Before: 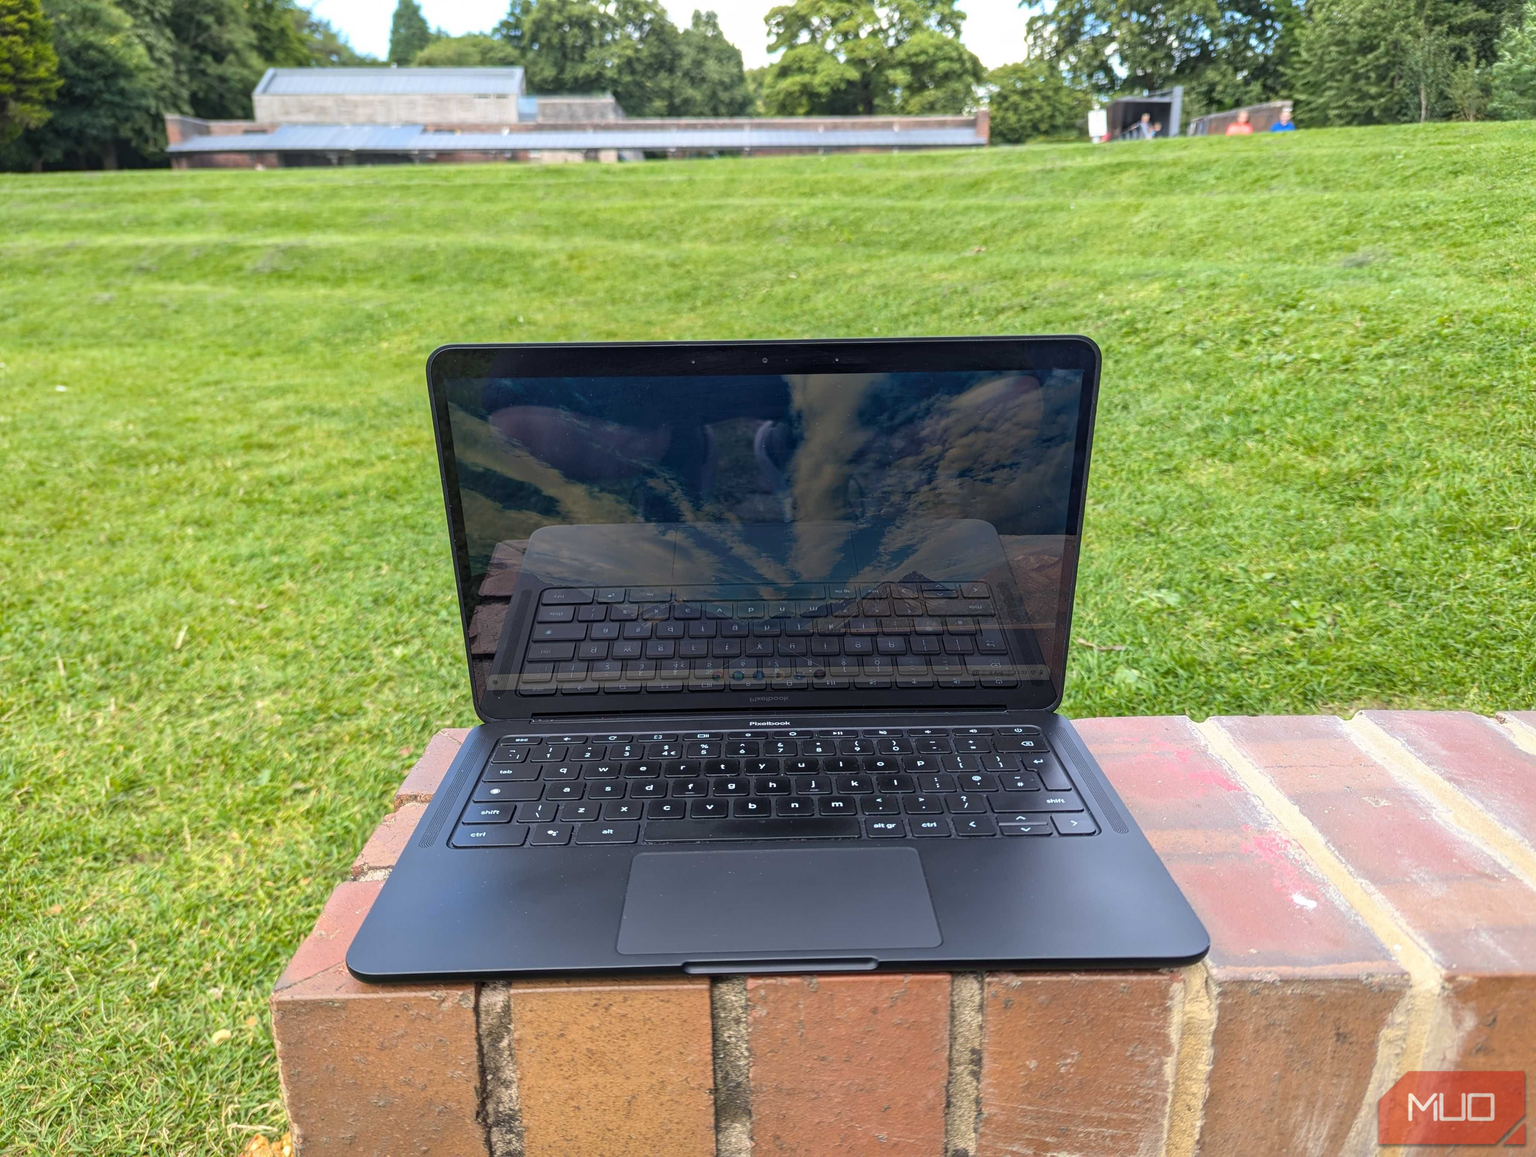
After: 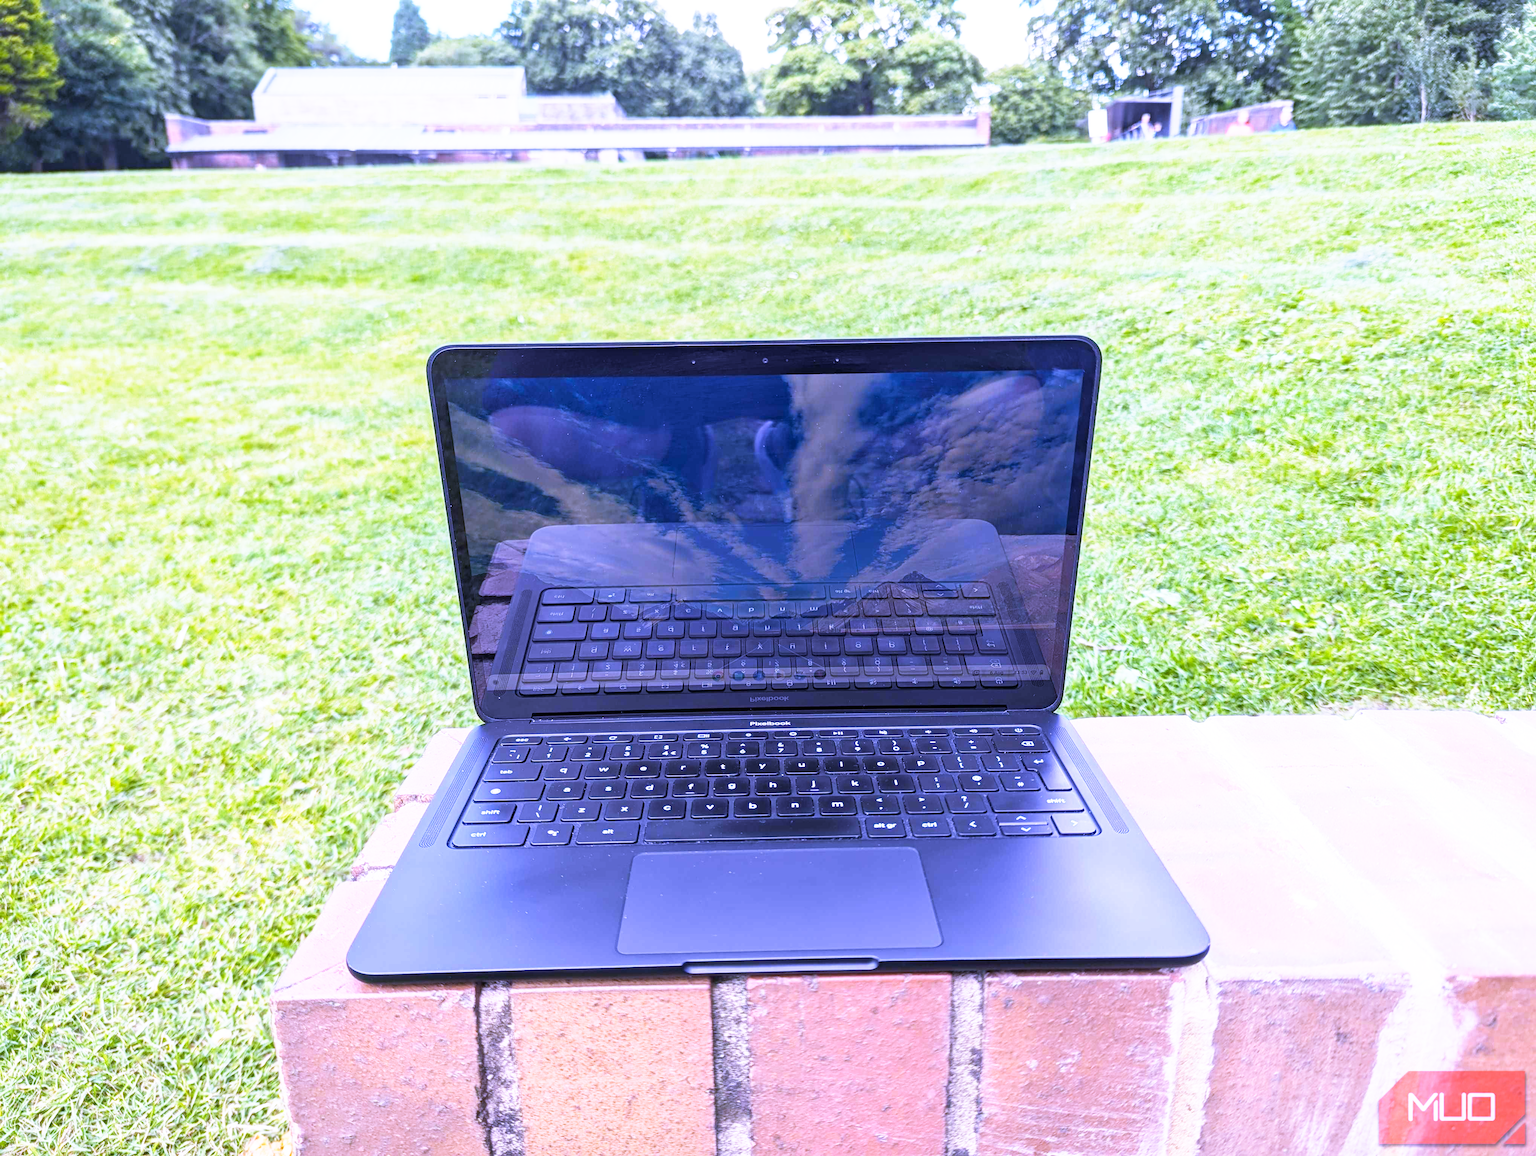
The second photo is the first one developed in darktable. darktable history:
base curve: curves: ch0 [(0, 0) (0.495, 0.917) (1, 1)], preserve colors none
white balance: red 0.98, blue 1.61
